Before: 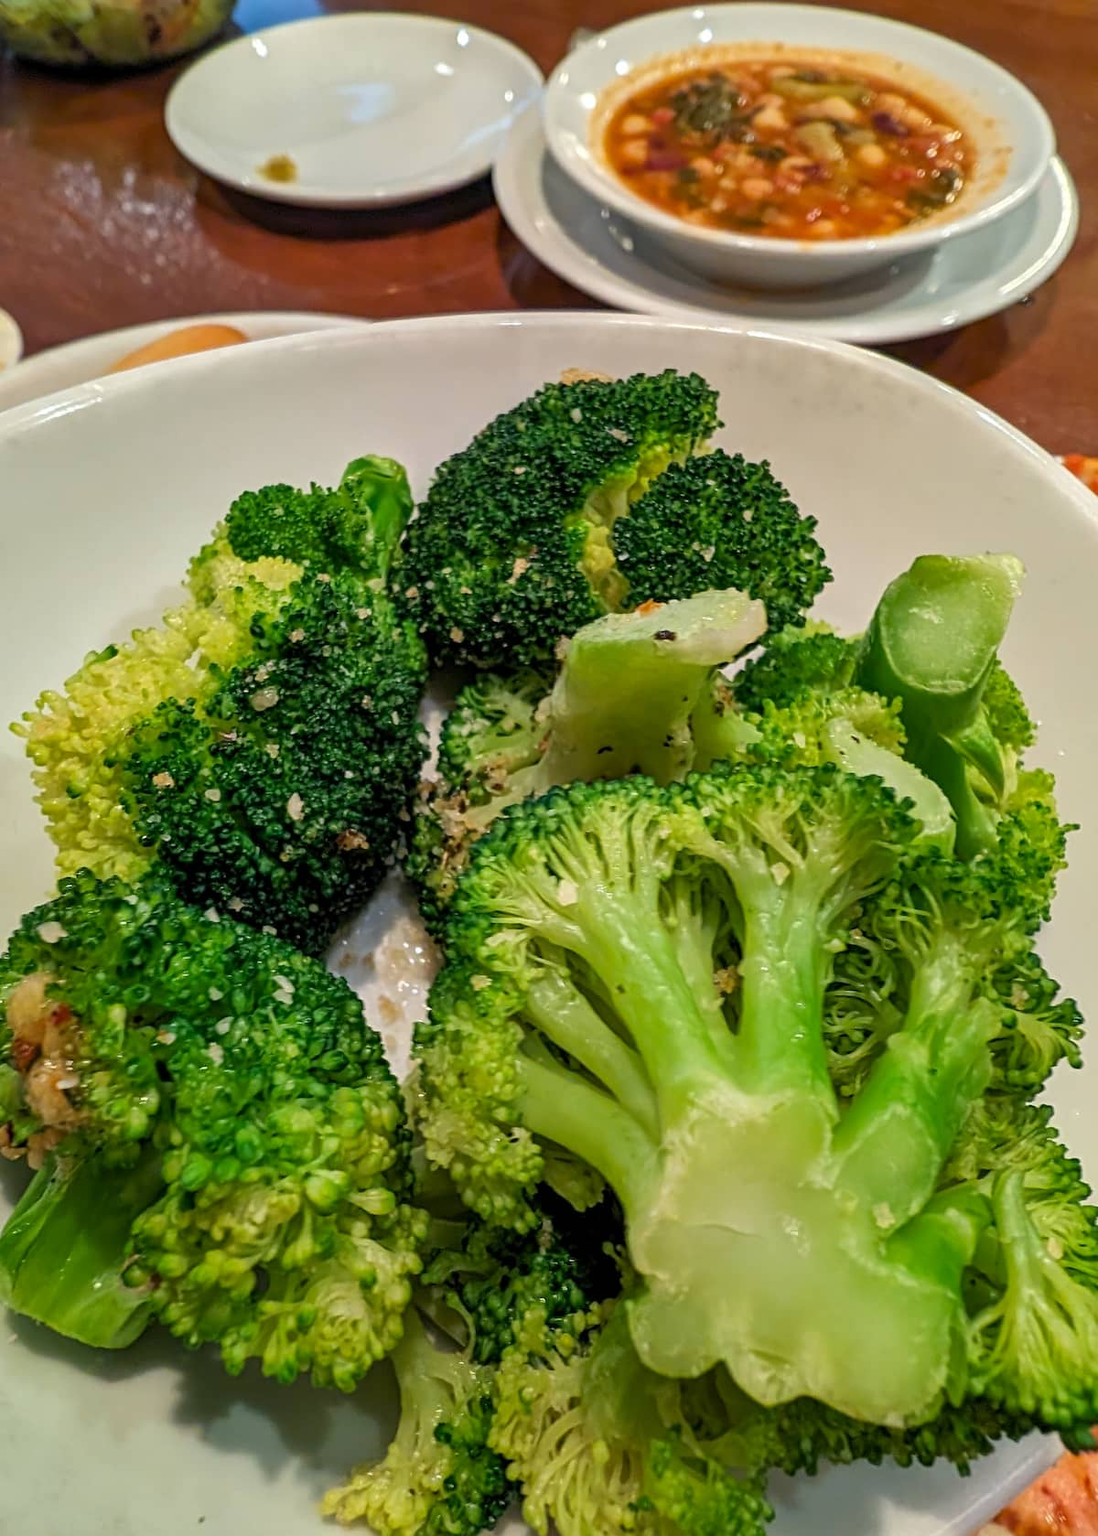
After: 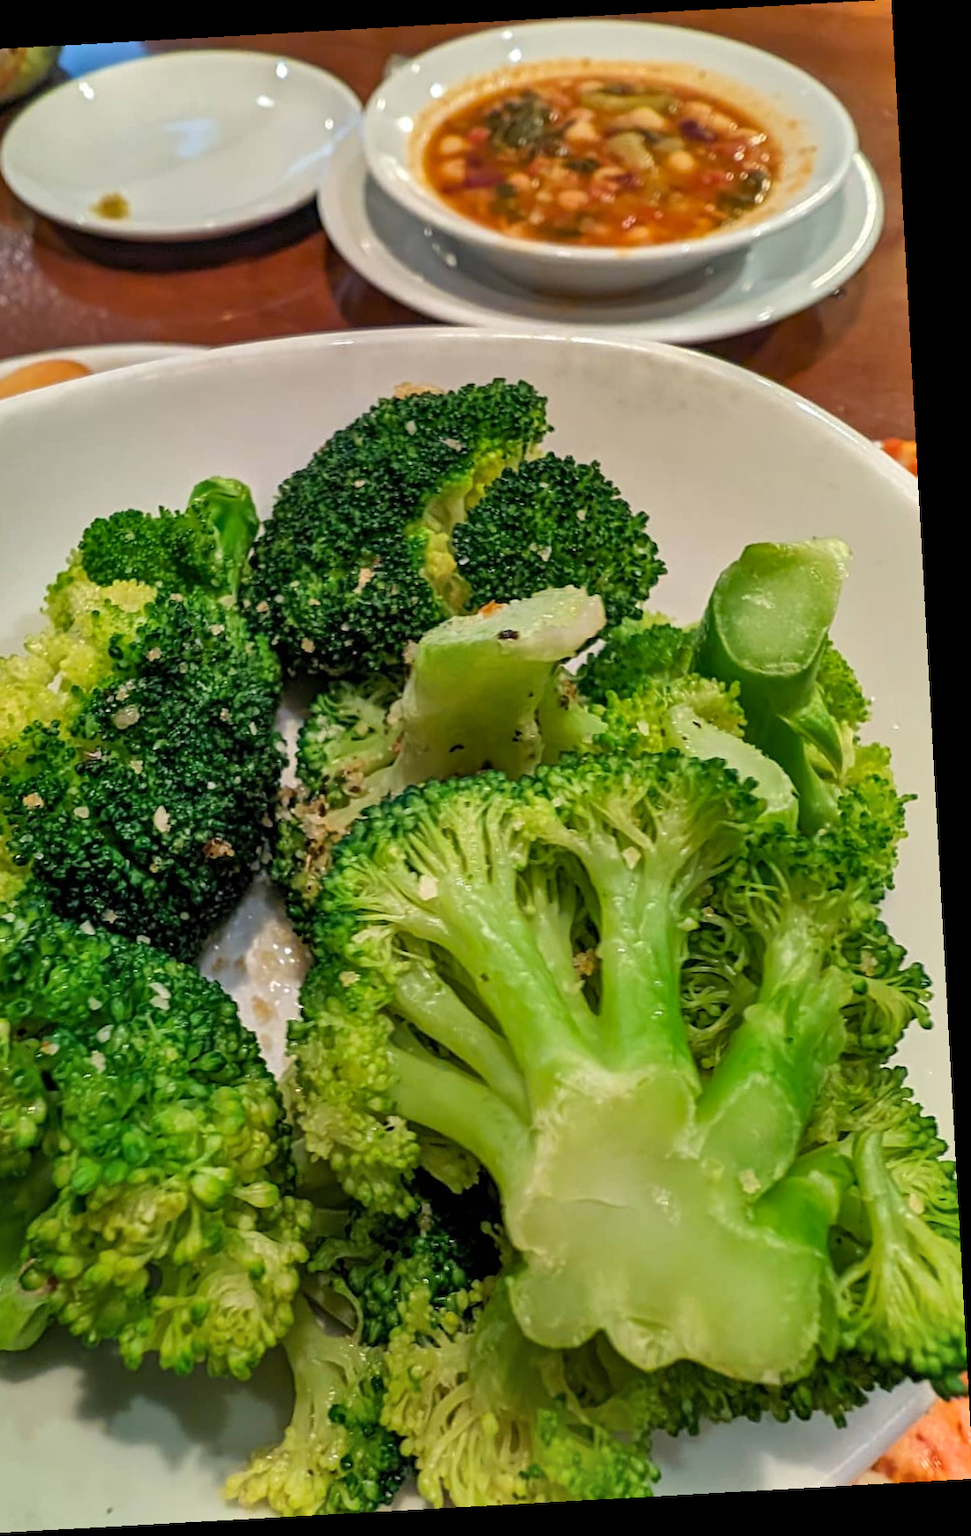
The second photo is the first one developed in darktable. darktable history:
rotate and perspective: rotation -3.18°, automatic cropping off
shadows and highlights: soften with gaussian
crop and rotate: left 14.584%
